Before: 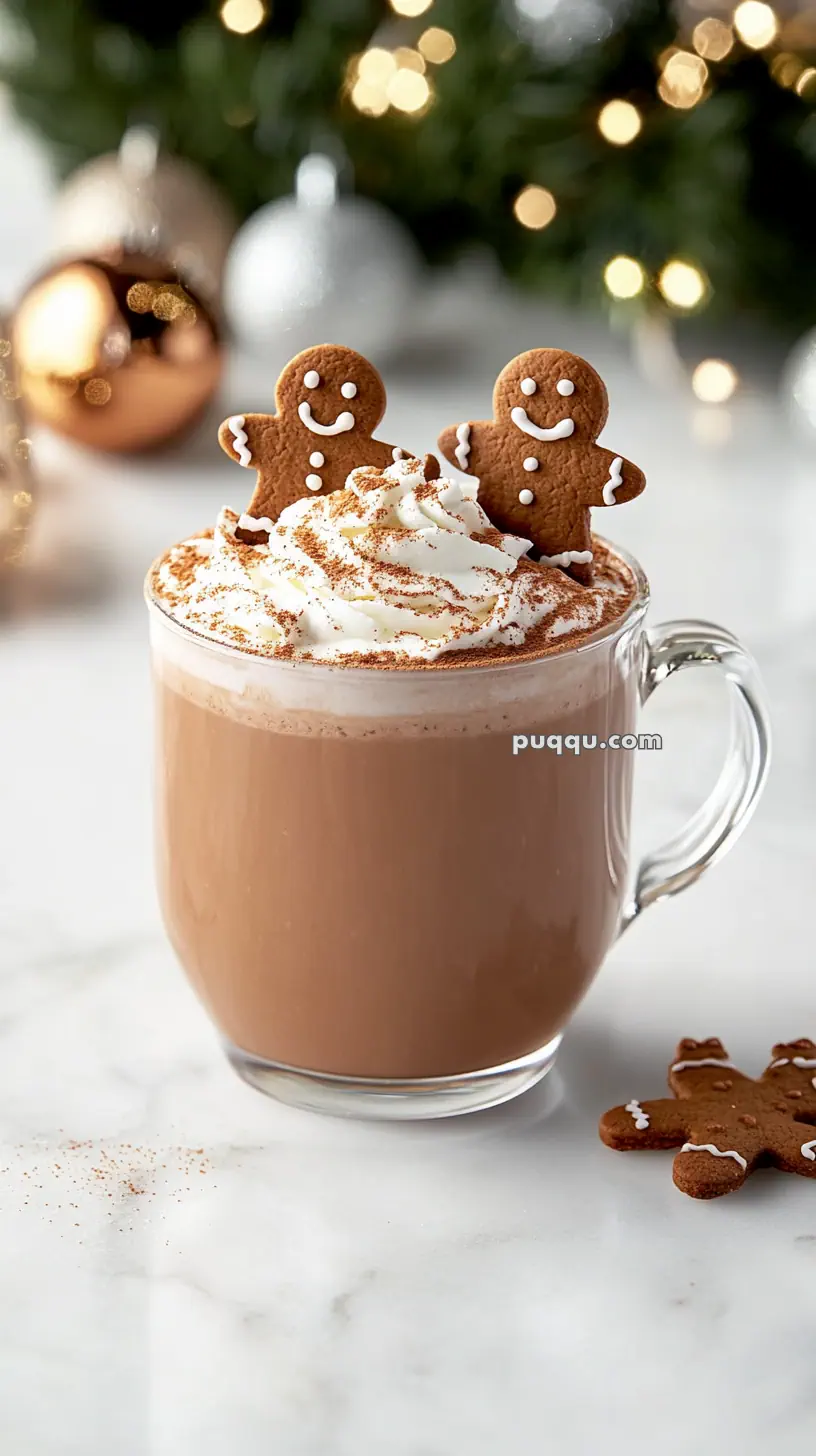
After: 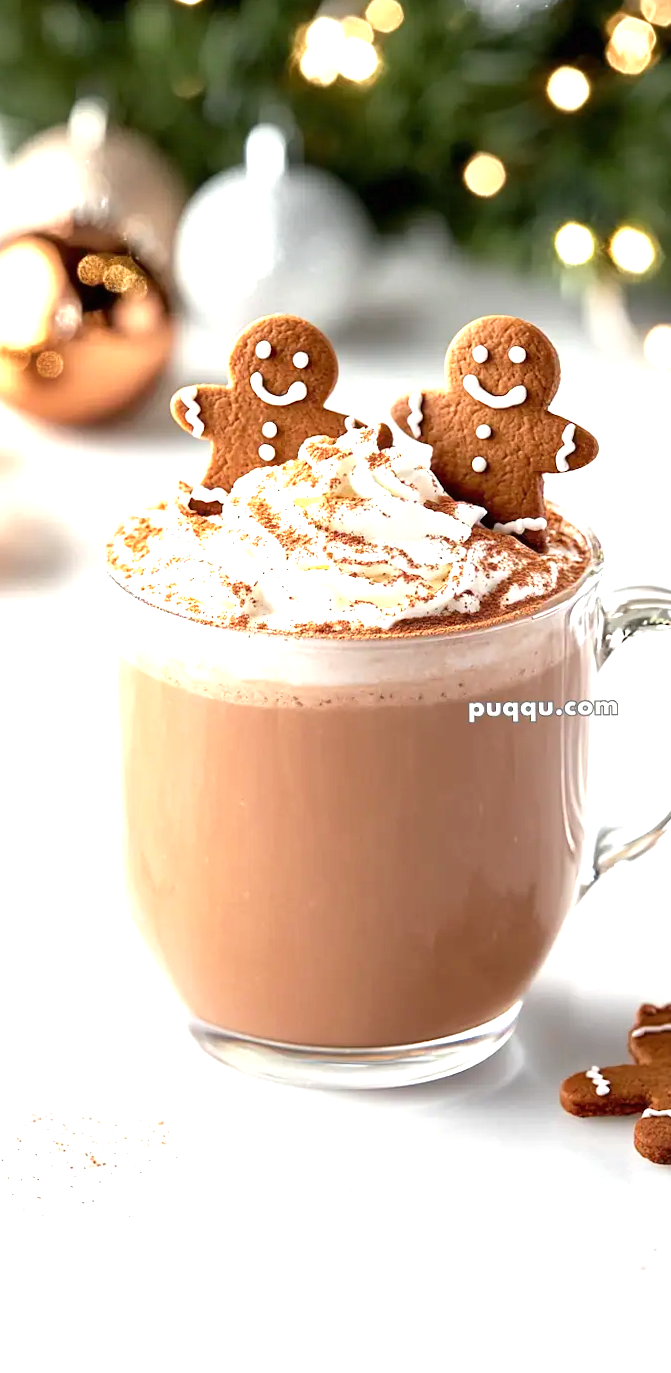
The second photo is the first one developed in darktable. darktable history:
crop and rotate: angle 0.693°, left 4.447%, top 1.132%, right 11.502%, bottom 2.523%
exposure: black level correction 0, exposure 1 EV, compensate highlight preservation false
